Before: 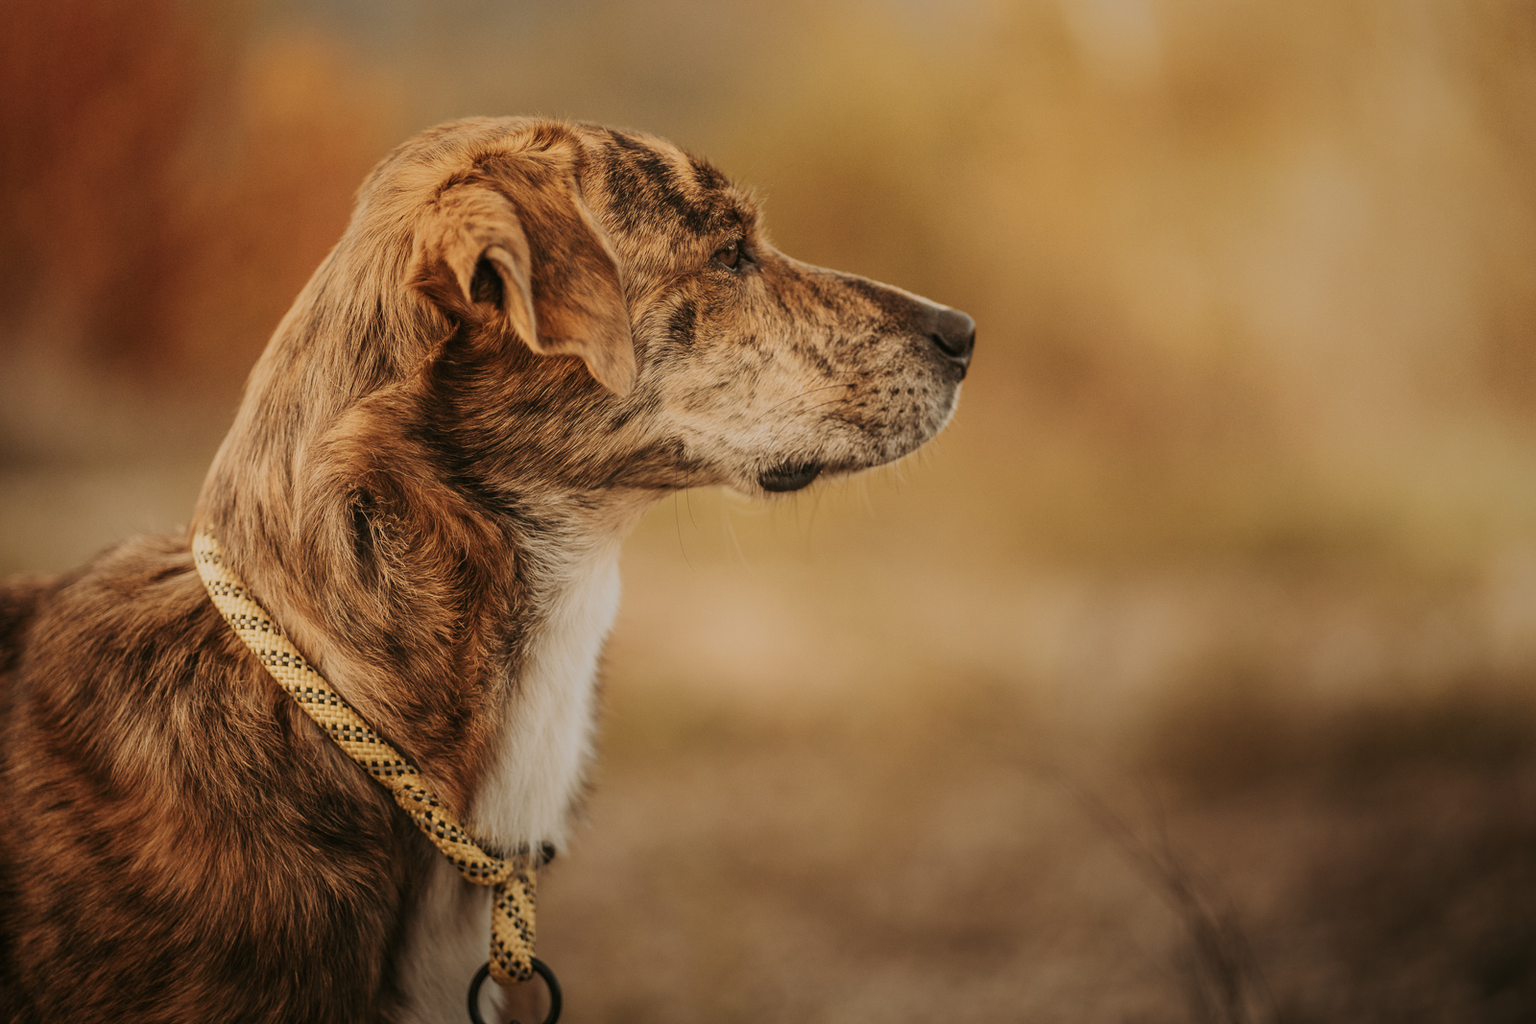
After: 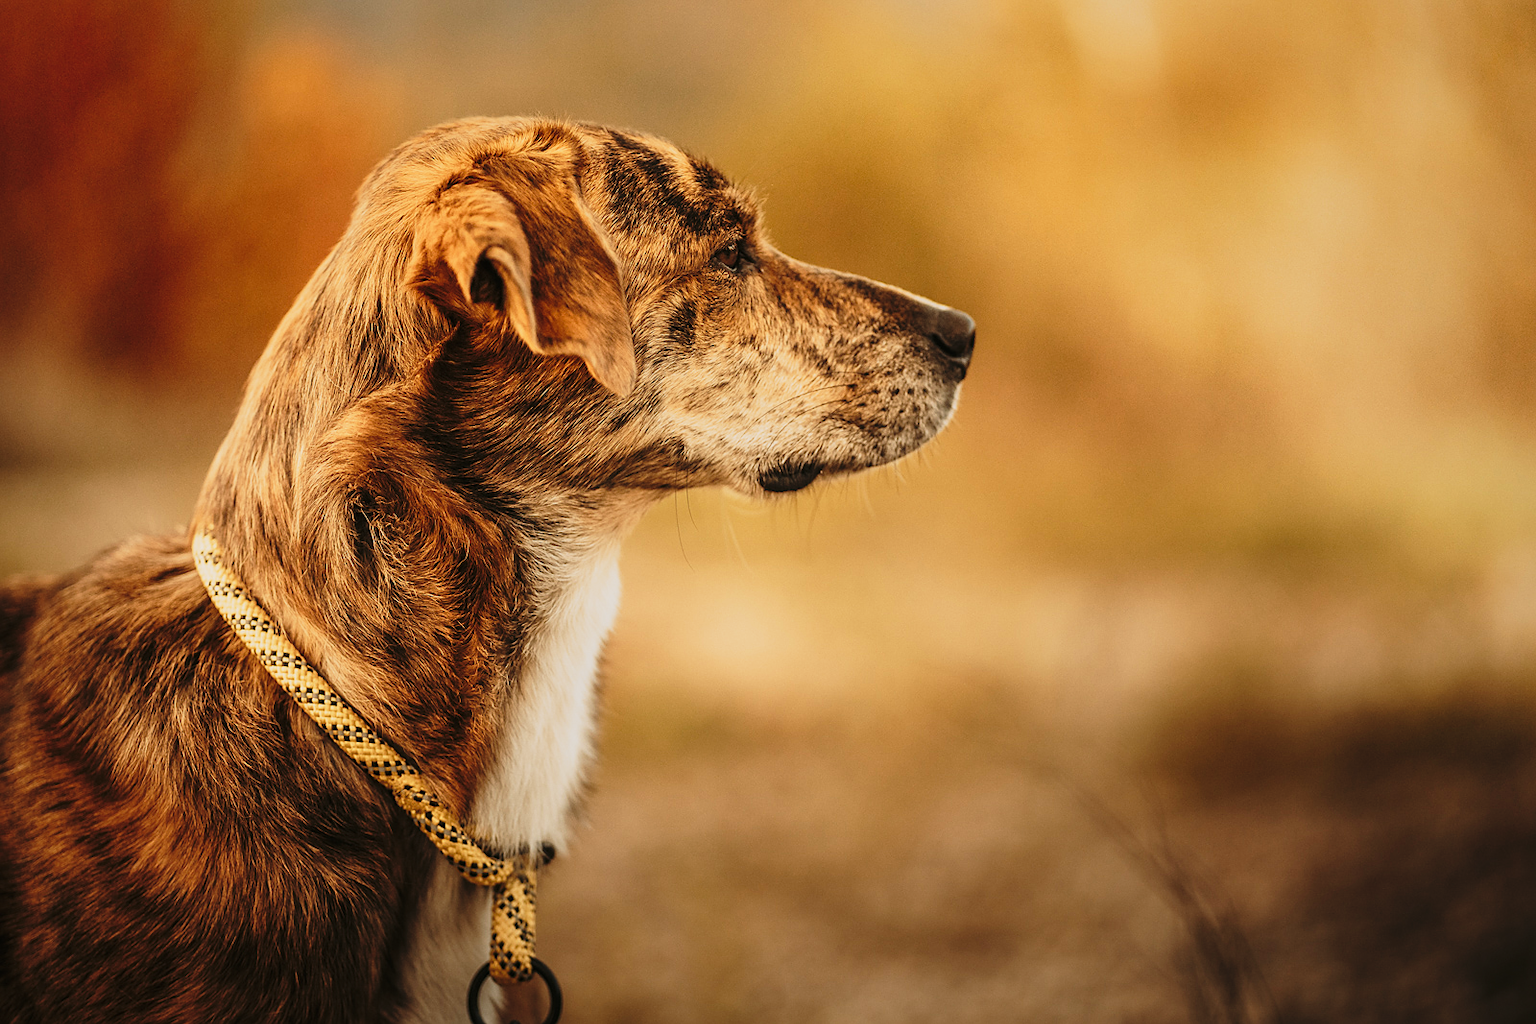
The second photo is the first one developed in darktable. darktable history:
shadows and highlights: shadows 25.87, highlights -25.4, highlights color adjustment 77.86%
tone curve: curves: ch0 [(0, 0) (0.046, 0.031) (0.163, 0.114) (0.391, 0.432) (0.488, 0.561) (0.695, 0.839) (0.785, 0.904) (1, 0.965)]; ch1 [(0, 0) (0.248, 0.252) (0.427, 0.412) (0.482, 0.462) (0.499, 0.497) (0.518, 0.52) (0.535, 0.577) (0.585, 0.623) (0.679, 0.743) (0.788, 0.809) (1, 1)]; ch2 [(0, 0) (0.313, 0.262) (0.427, 0.417) (0.473, 0.47) (0.503, 0.503) (0.523, 0.515) (0.557, 0.596) (0.598, 0.646) (0.708, 0.771) (1, 1)], preserve colors none
sharpen: radius 1.039
